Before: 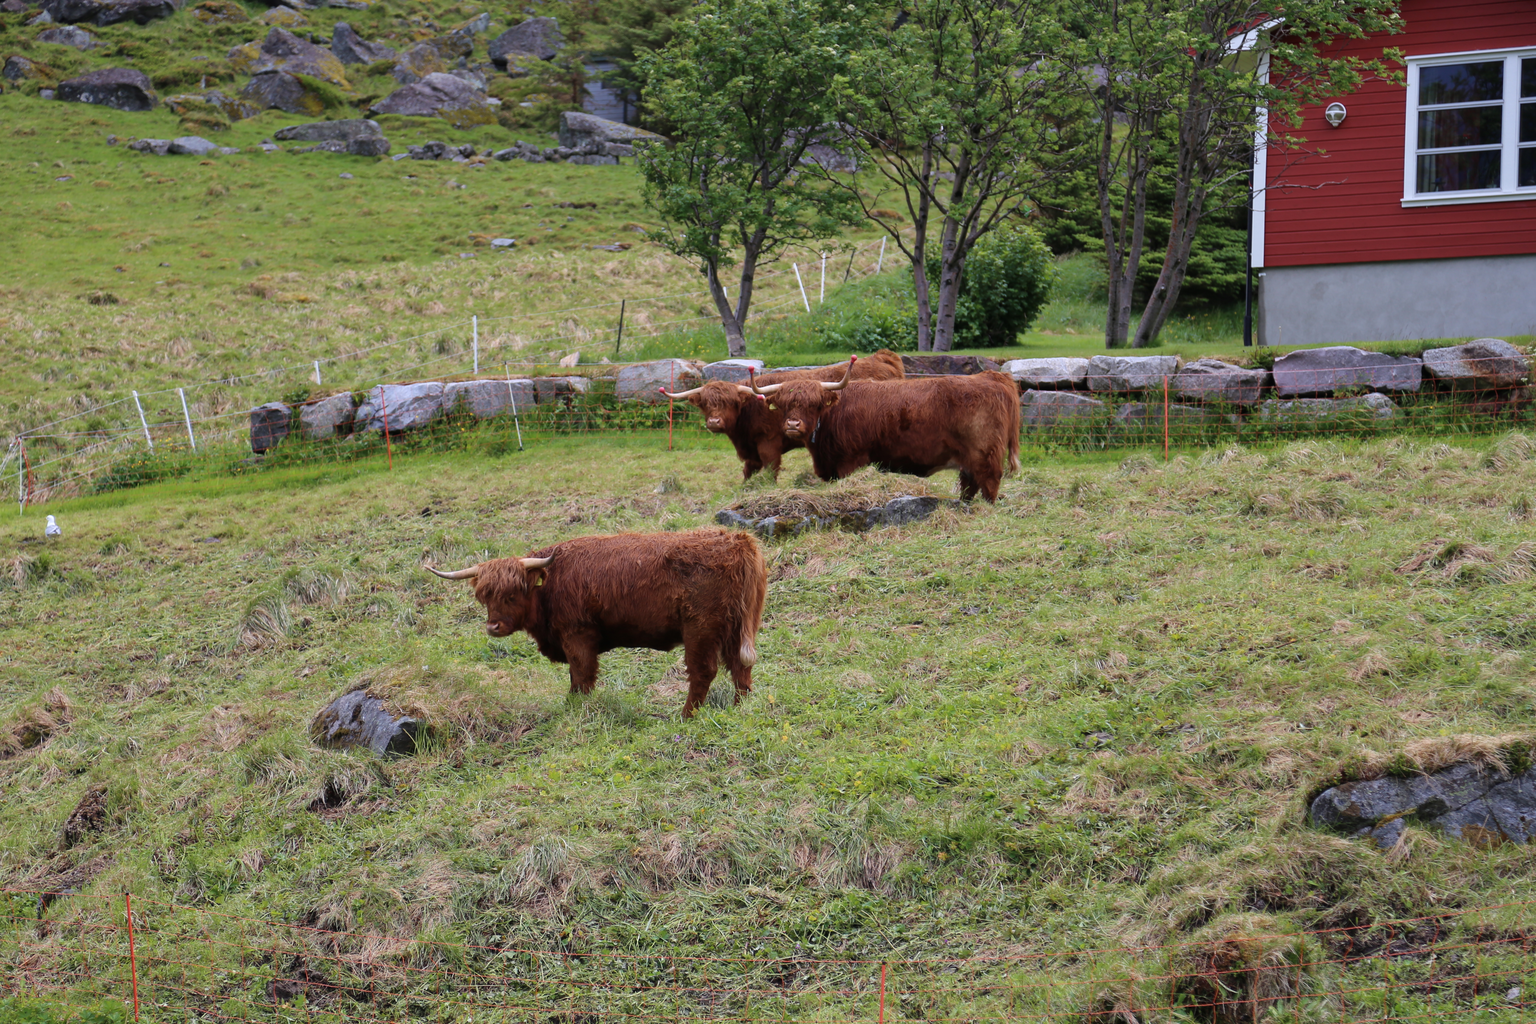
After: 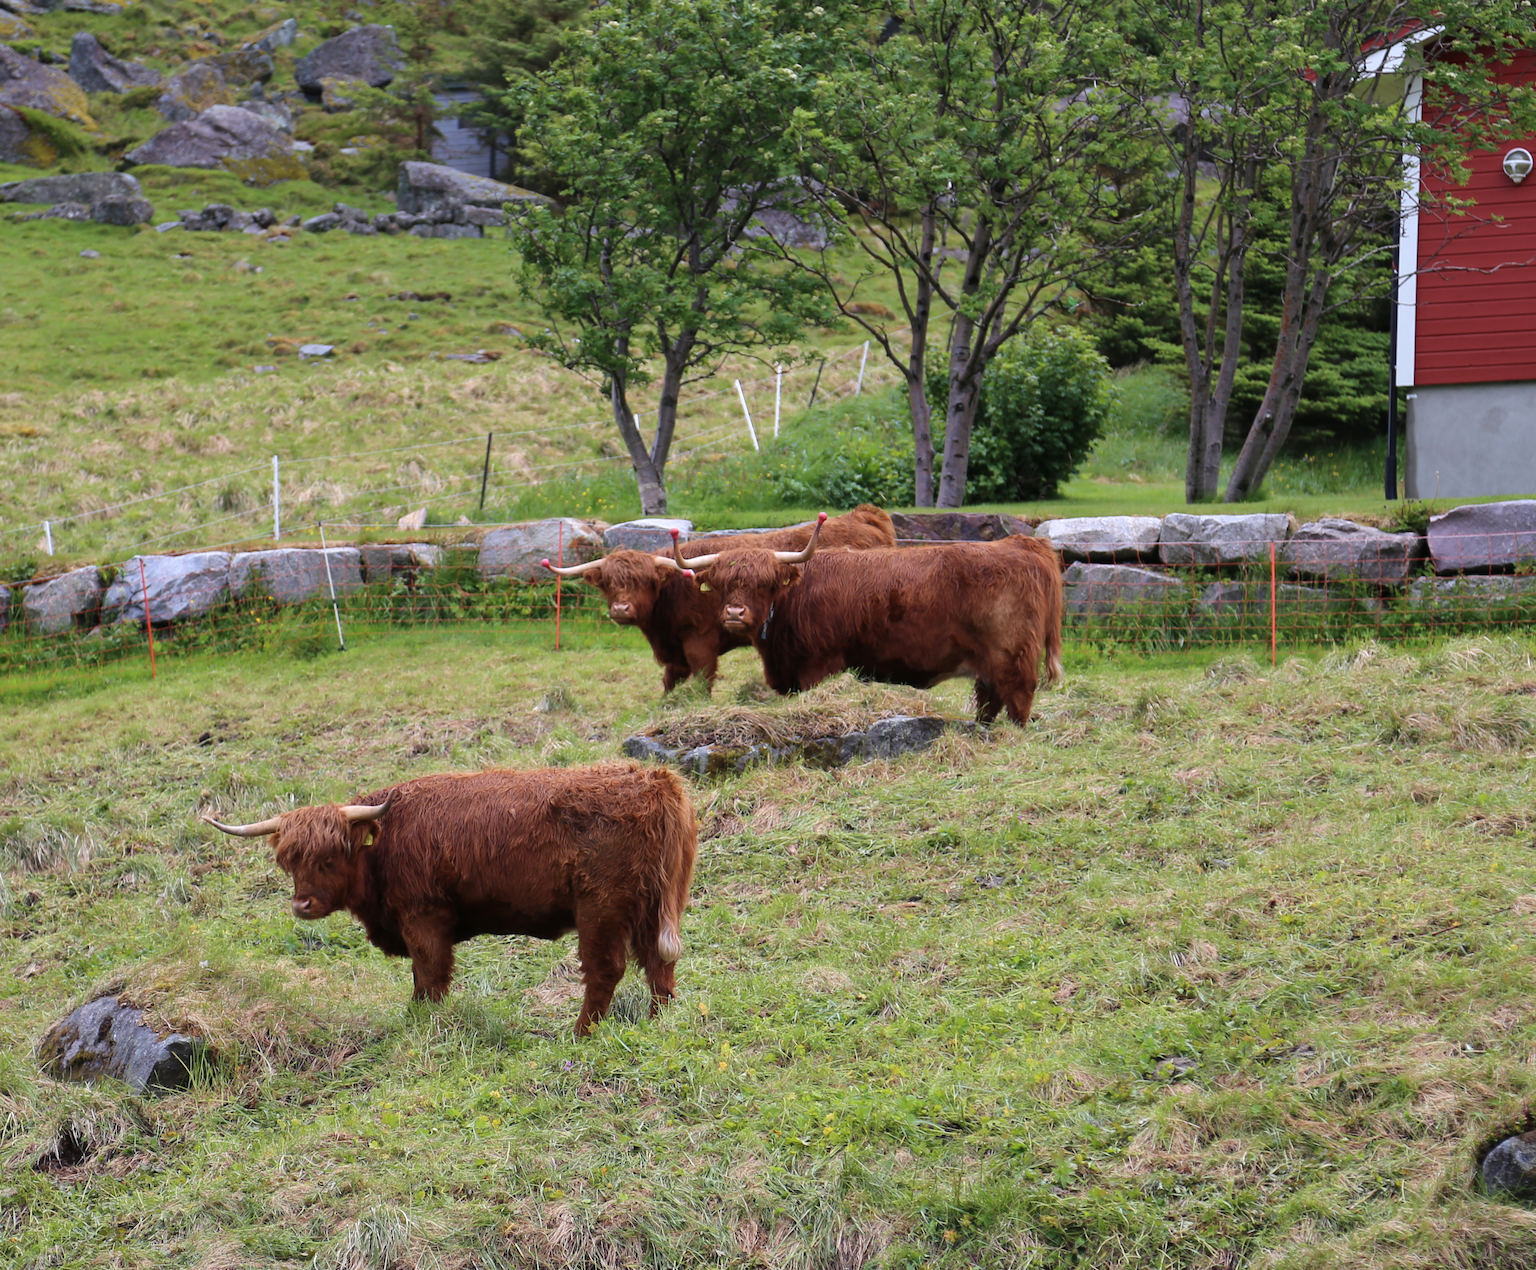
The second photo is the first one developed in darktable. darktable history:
exposure: exposure 0.197 EV, compensate highlight preservation false
crop: left 18.497%, right 12.195%, bottom 14.032%
